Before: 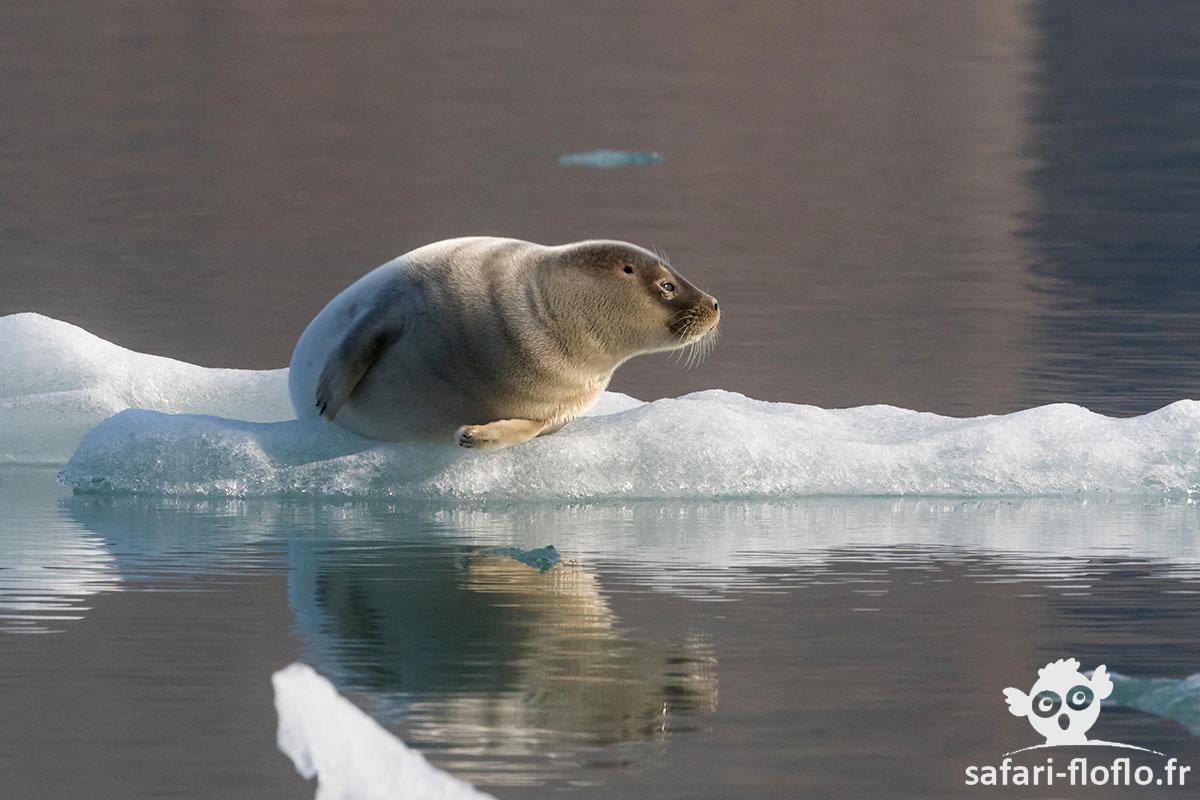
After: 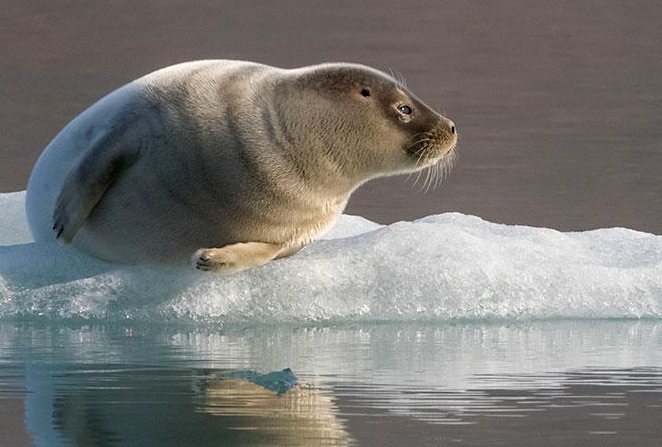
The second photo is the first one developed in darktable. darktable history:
crop and rotate: left 21.979%, top 22.213%, right 22.835%, bottom 21.792%
